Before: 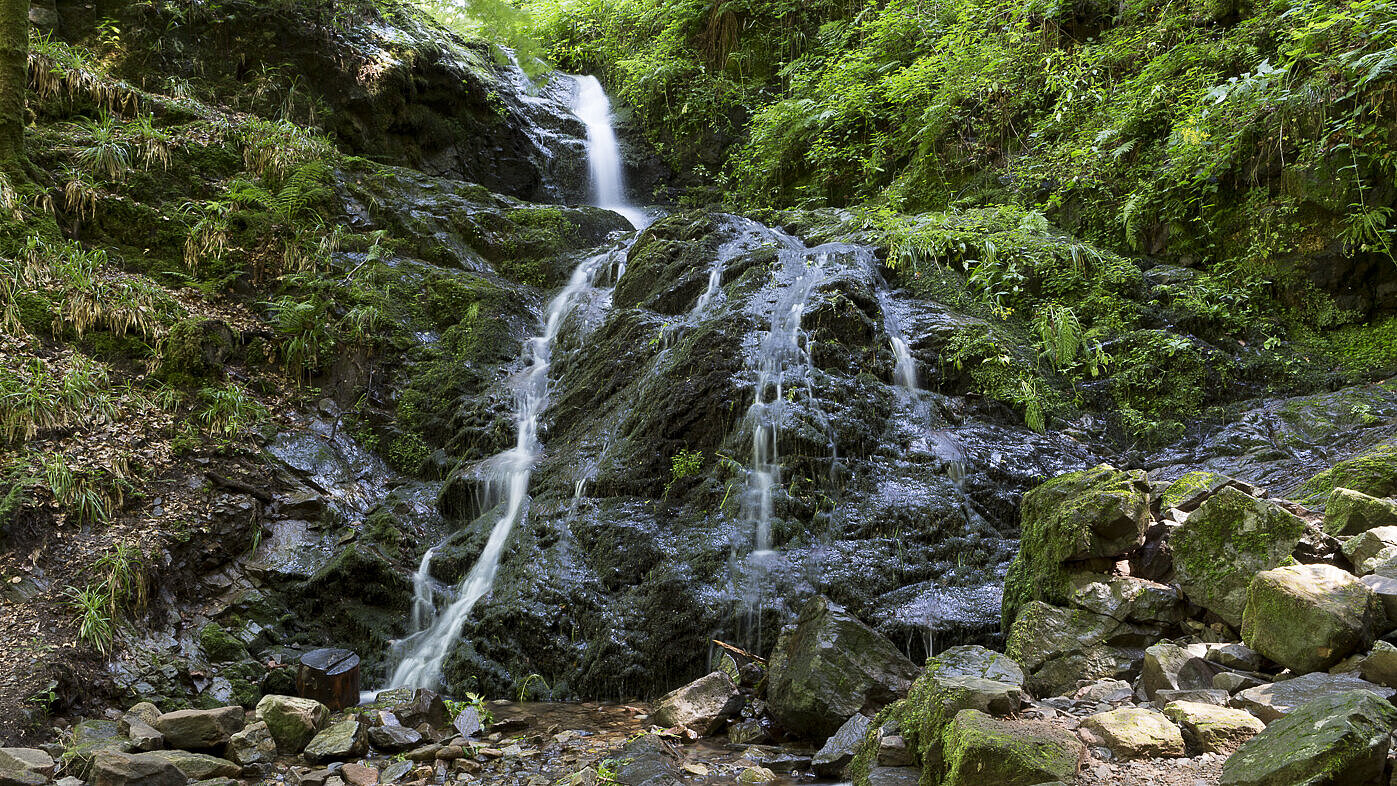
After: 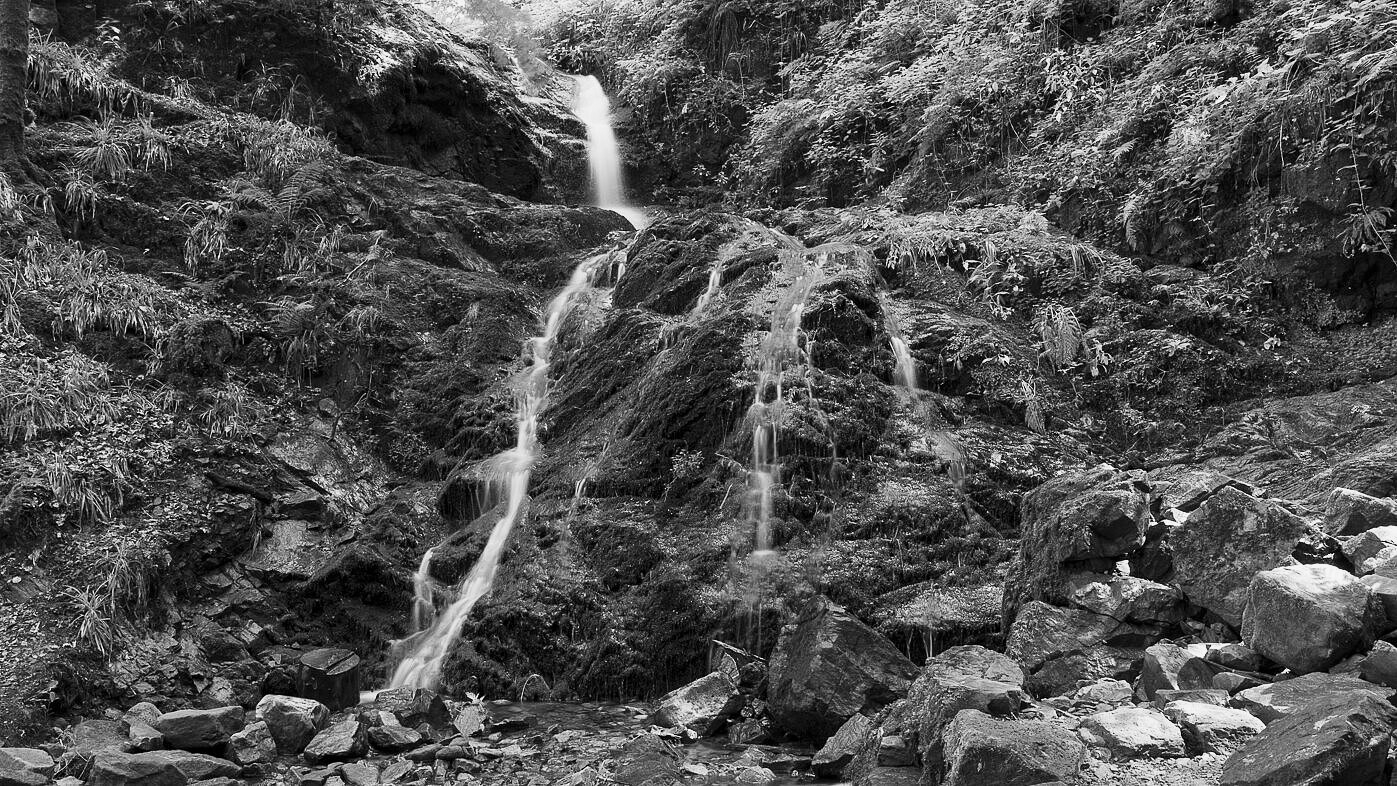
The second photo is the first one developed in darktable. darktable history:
monochrome: a -35.87, b 49.73, size 1.7
contrast brightness saturation: contrast 0.15, brightness 0.05
white balance: red 0.924, blue 1.095
